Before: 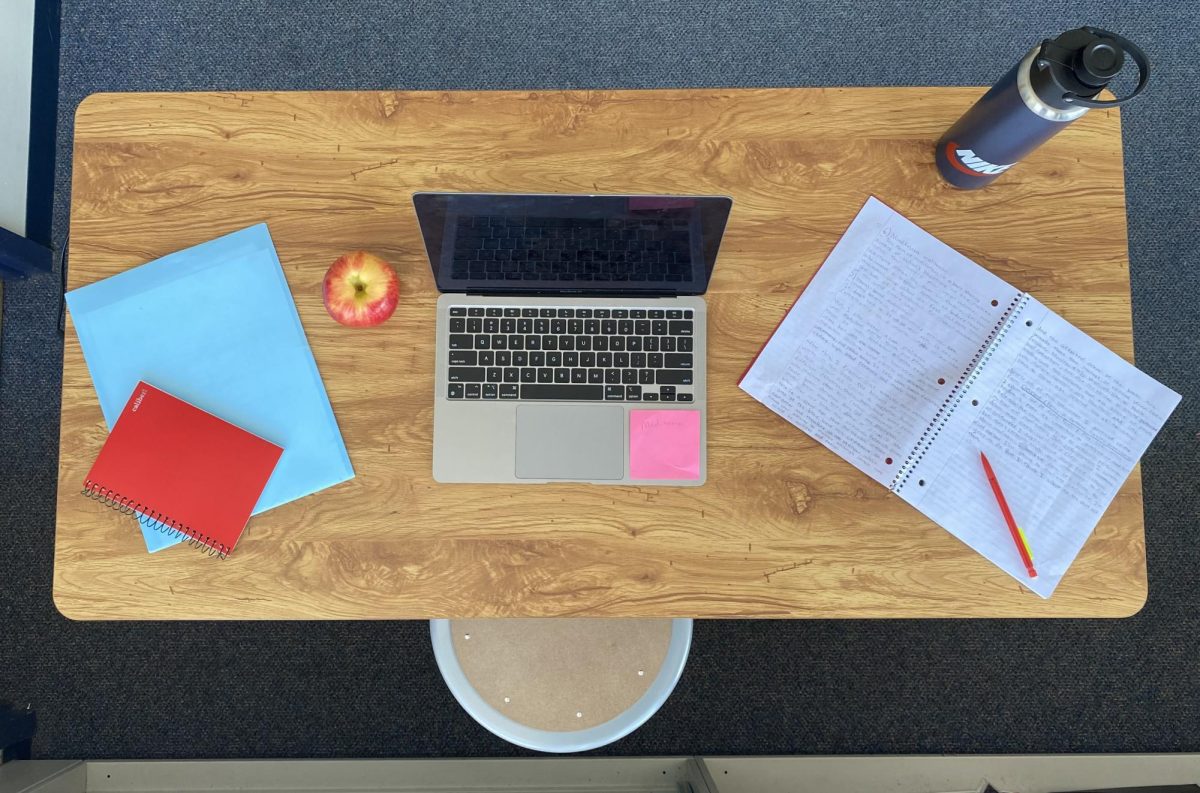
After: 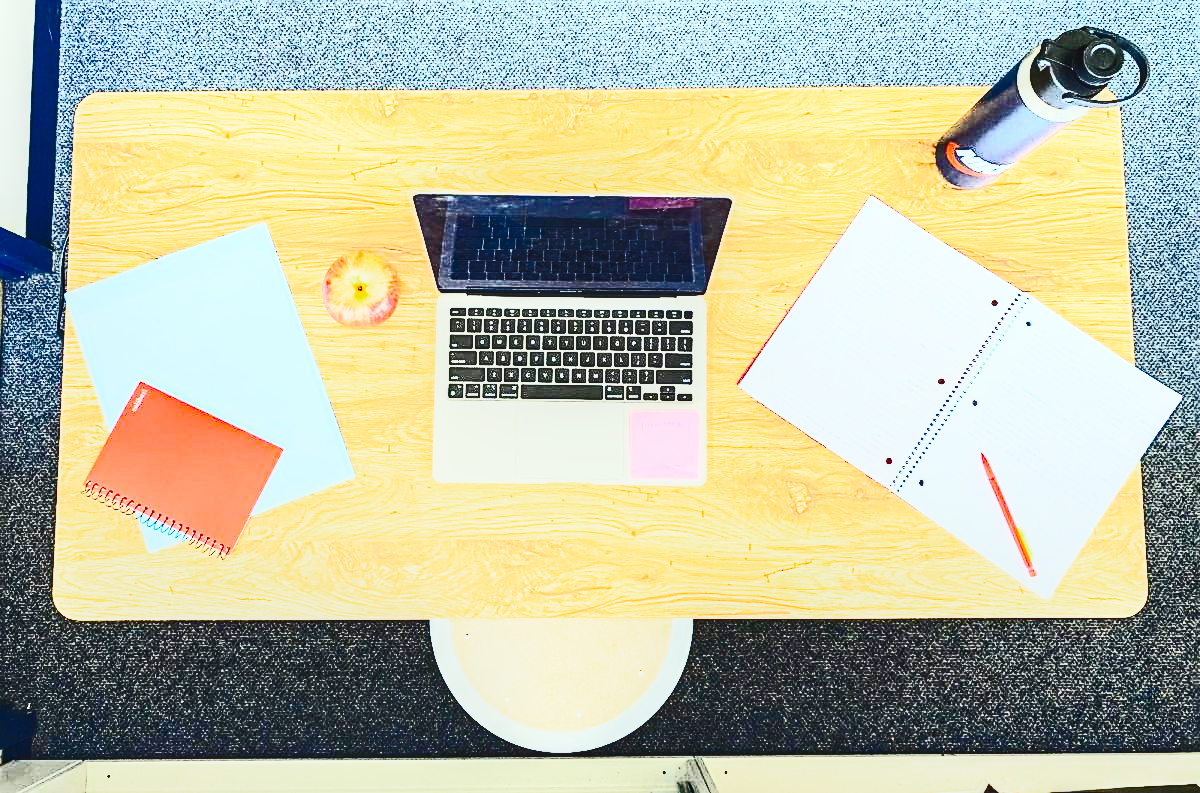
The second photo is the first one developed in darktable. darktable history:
color correction: highlights a* -2.68, highlights b* 2.57
base curve: curves: ch0 [(0, 0) (0.028, 0.03) (0.121, 0.232) (0.46, 0.748) (0.859, 0.968) (1, 1)], preserve colors none
exposure: black level correction 0, exposure 1 EV, compensate exposure bias true, compensate highlight preservation false
sharpen: on, module defaults
contrast brightness saturation: contrast 0.93, brightness 0.2
local contrast: on, module defaults
haze removal: compatibility mode true, adaptive false
vibrance: vibrance 95.34%
